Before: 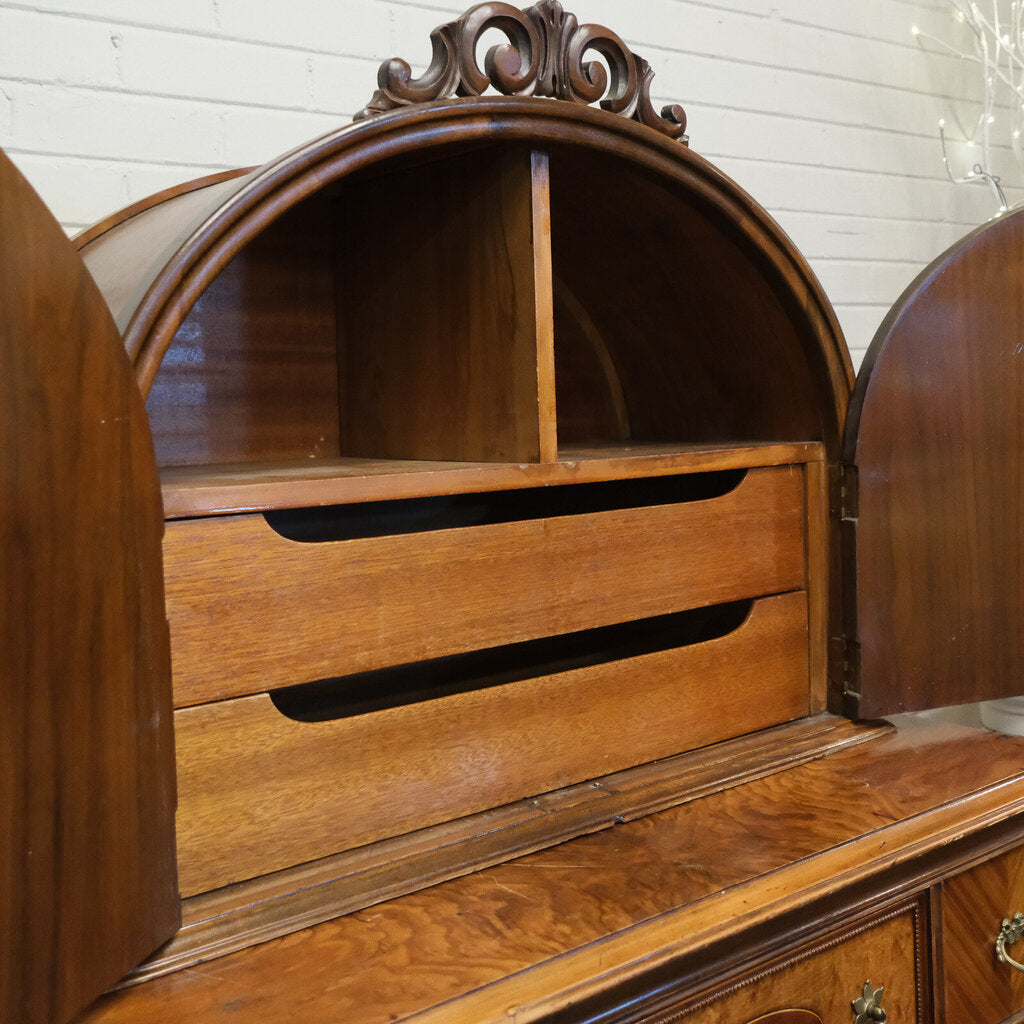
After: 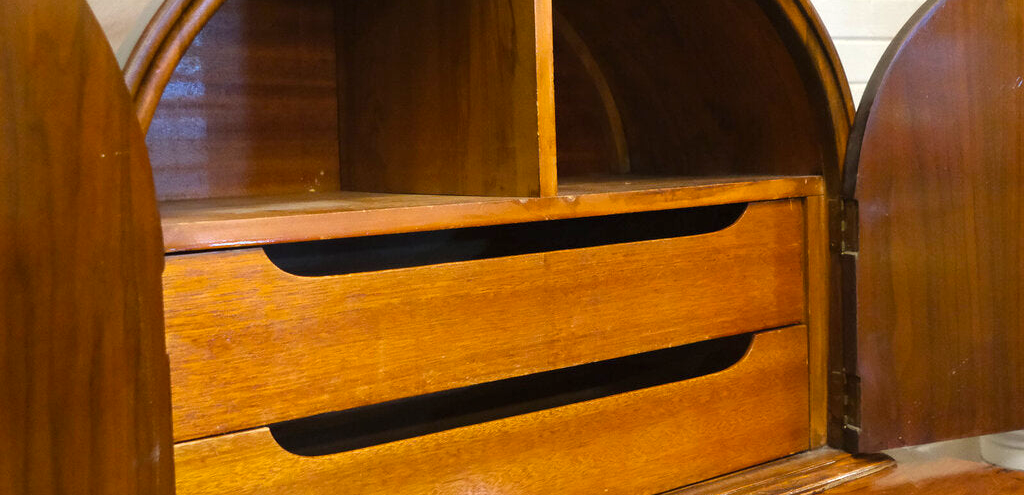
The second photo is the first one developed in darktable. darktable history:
vibrance: vibrance 15%
crop and rotate: top 26.056%, bottom 25.543%
exposure: black level correction 0, exposure 0.5 EV, compensate exposure bias true, compensate highlight preservation false
color balance rgb: perceptual saturation grading › global saturation 20%, global vibrance 20%
